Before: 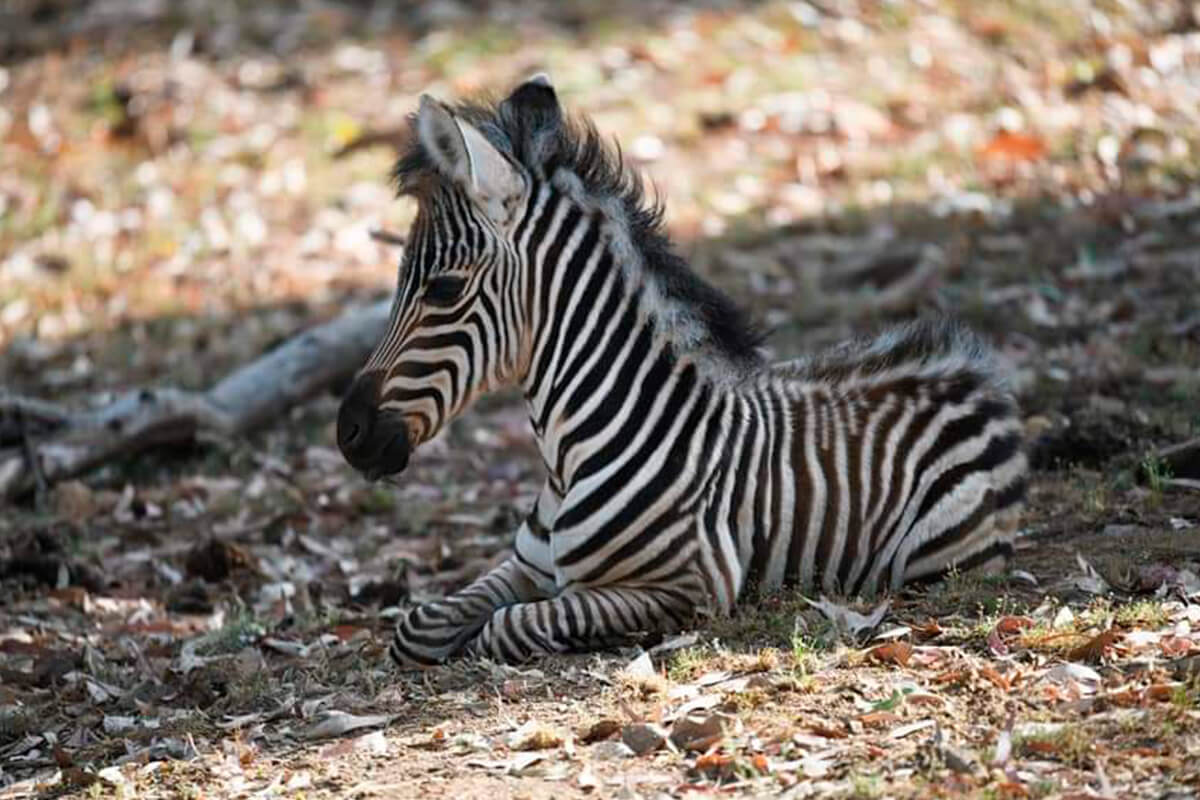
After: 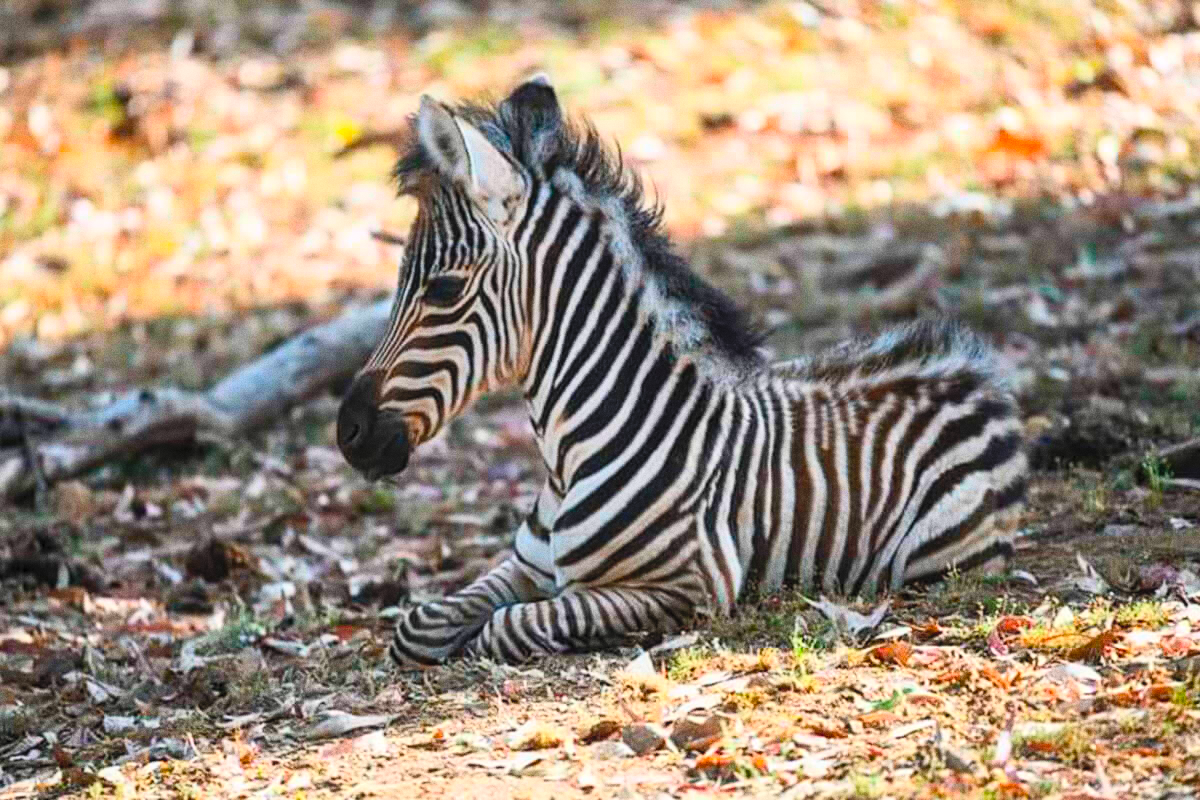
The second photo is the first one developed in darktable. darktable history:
local contrast: detail 110%
grain: on, module defaults
color balance rgb: linear chroma grading › global chroma 10%, perceptual saturation grading › global saturation 5%, perceptual brilliance grading › global brilliance 4%, global vibrance 7%, saturation formula JzAzBz (2021)
contrast brightness saturation: contrast 0.24, brightness 0.26, saturation 0.39
